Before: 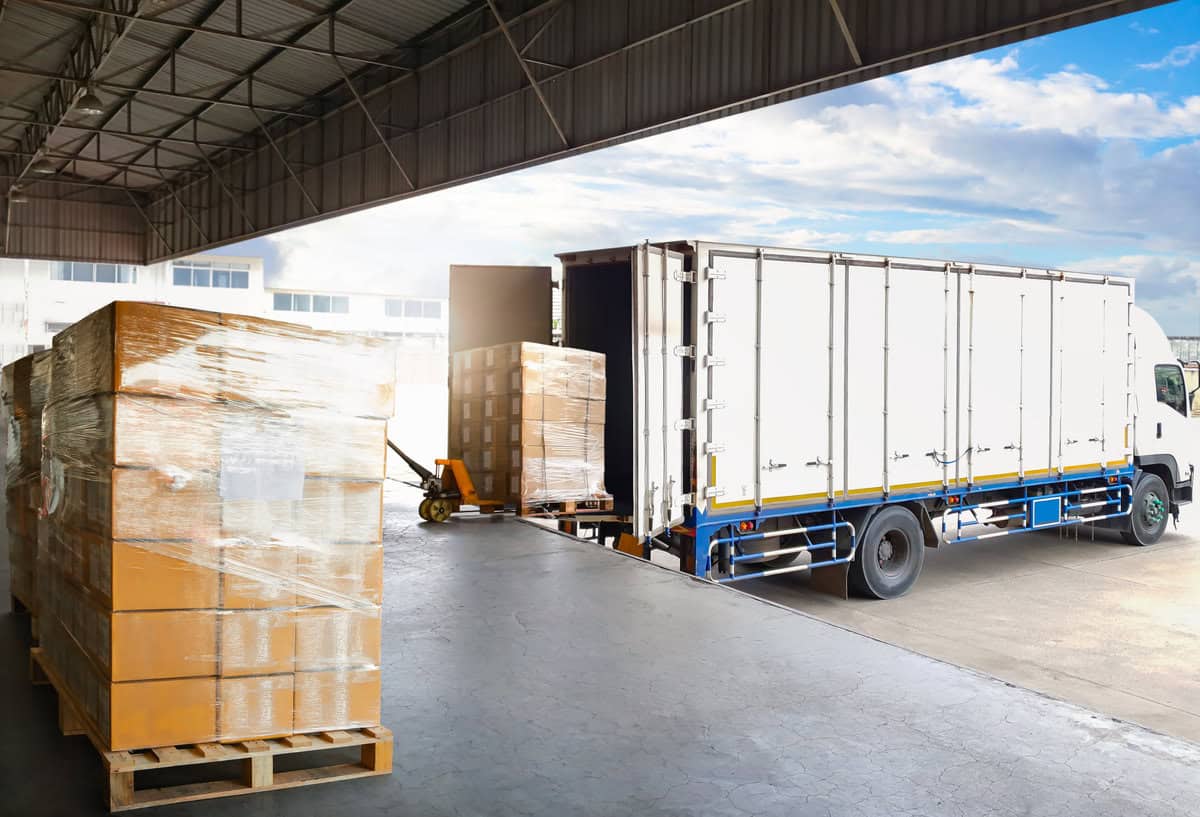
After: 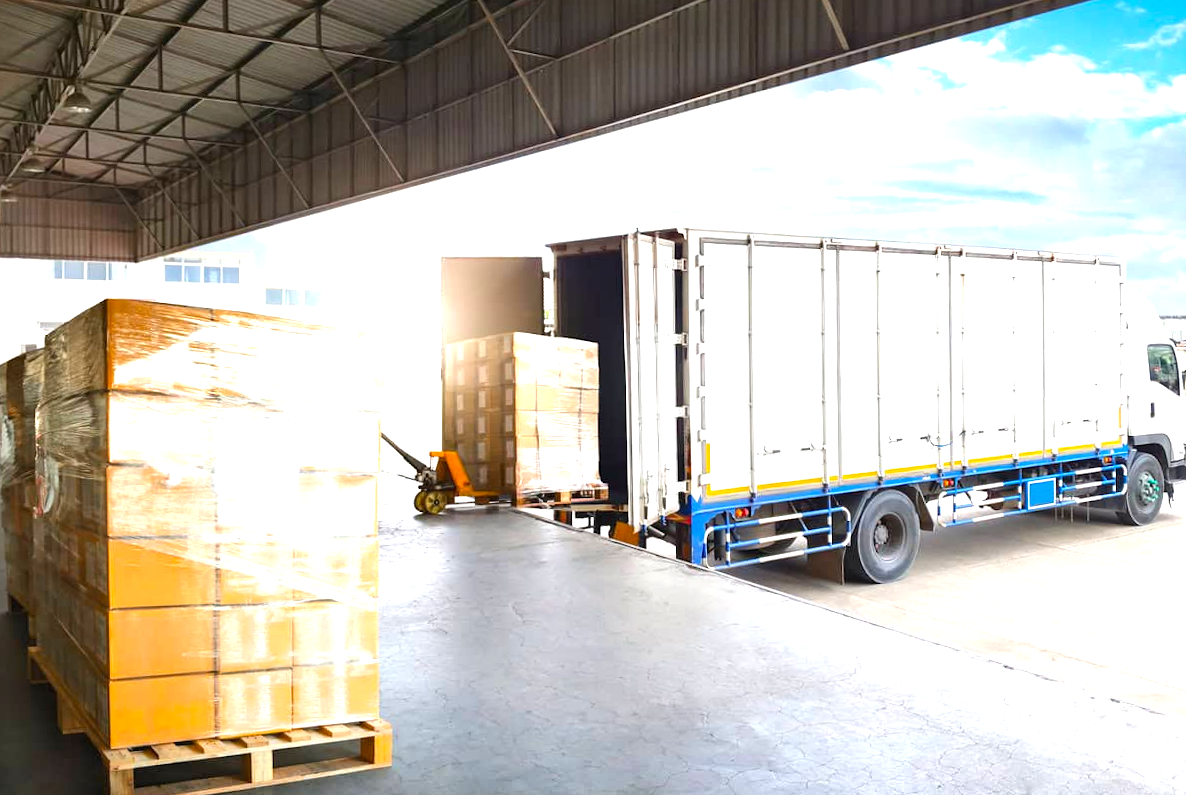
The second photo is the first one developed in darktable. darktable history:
rotate and perspective: rotation -1°, crop left 0.011, crop right 0.989, crop top 0.025, crop bottom 0.975
tone equalizer: on, module defaults
exposure: black level correction 0, exposure 0.95 EV, compensate exposure bias true, compensate highlight preservation false
color balance: output saturation 110%
